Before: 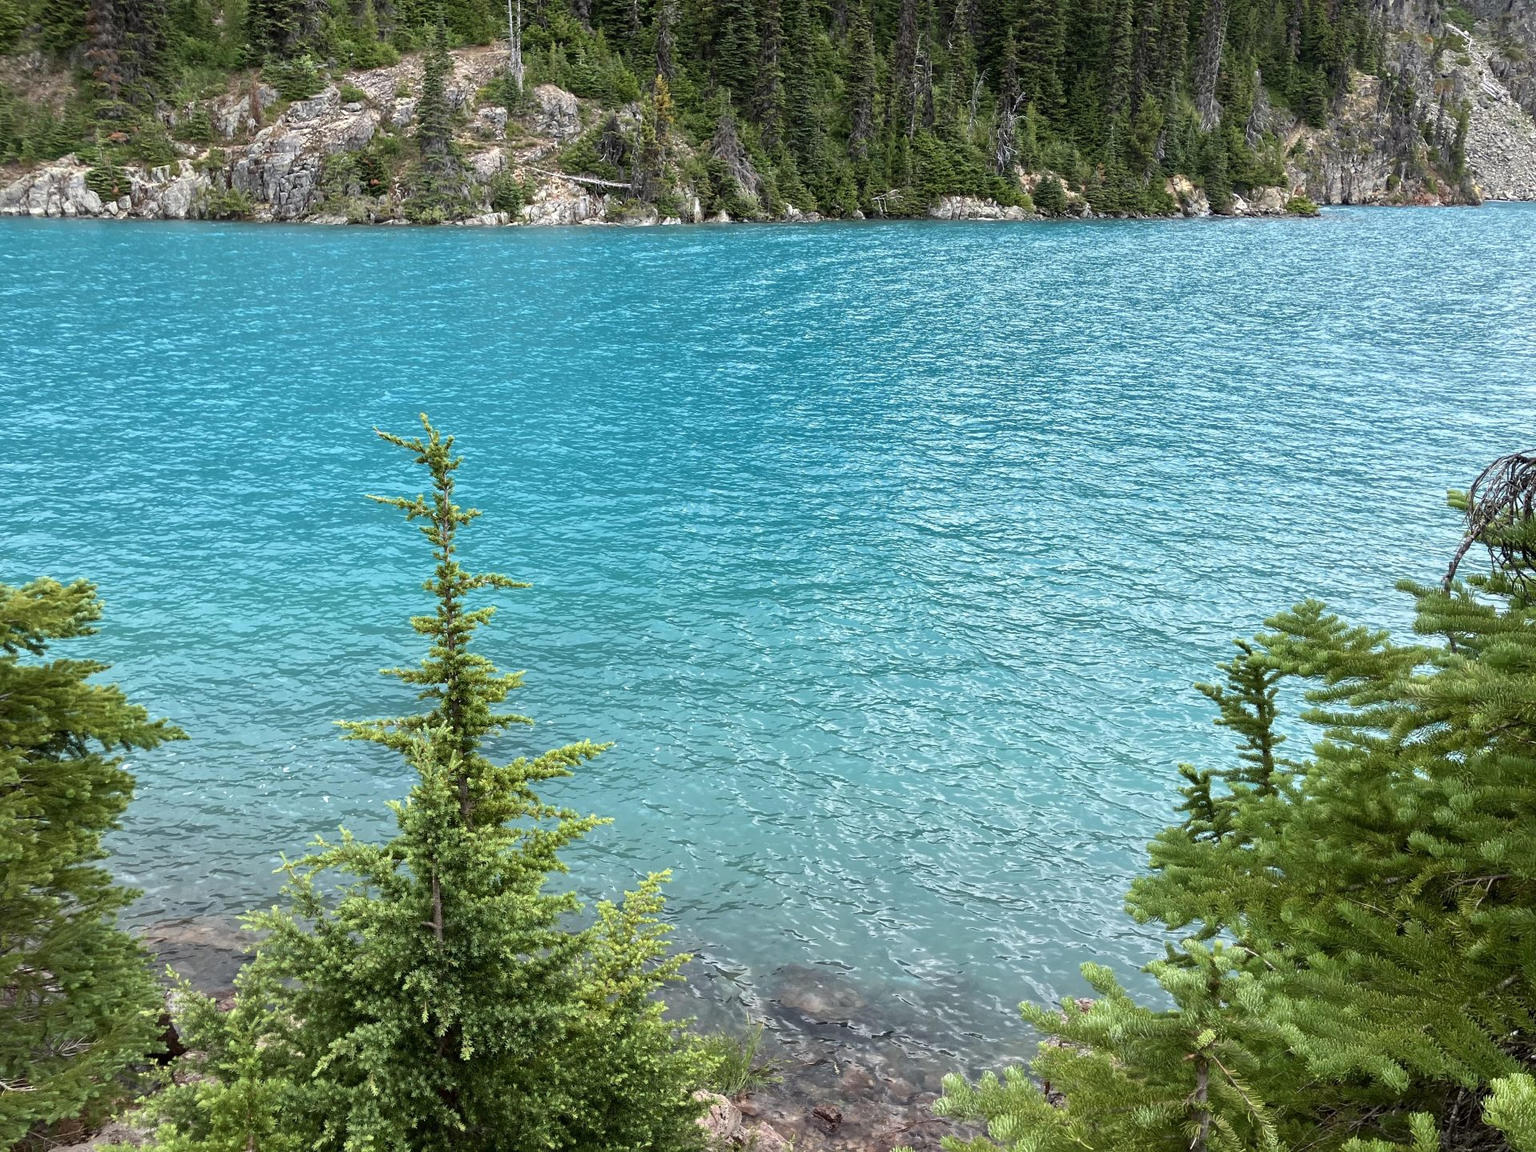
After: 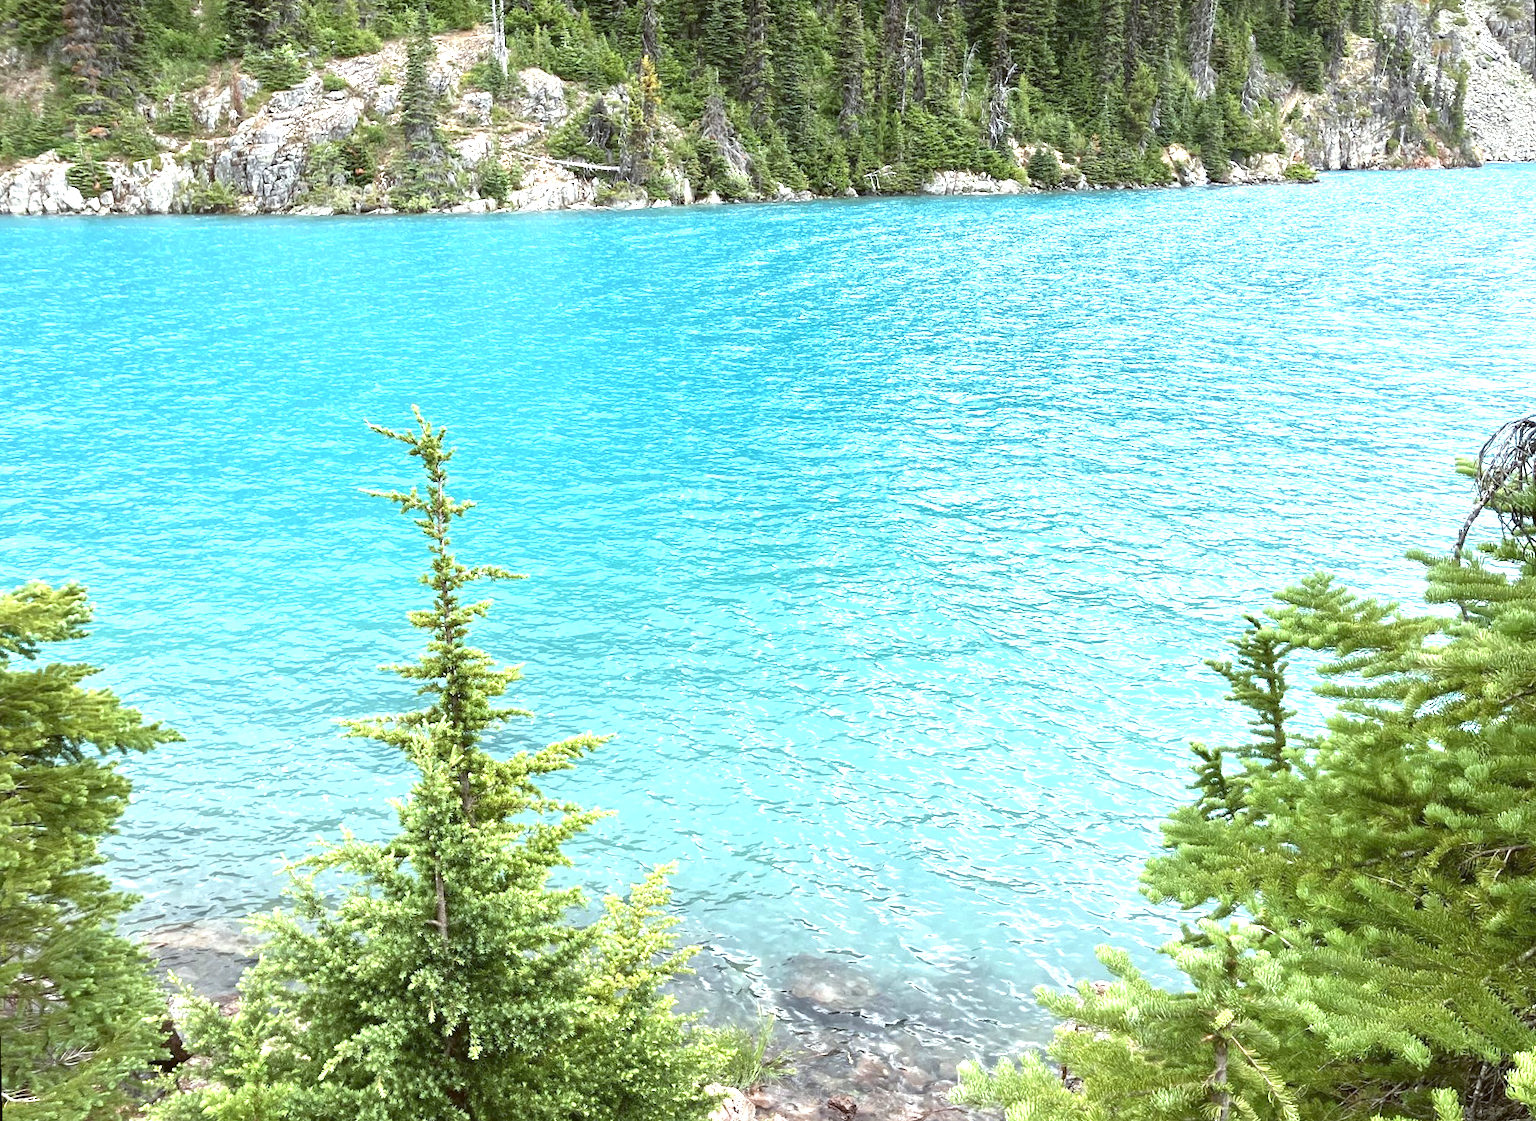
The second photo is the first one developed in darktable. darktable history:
rotate and perspective: rotation -1.42°, crop left 0.016, crop right 0.984, crop top 0.035, crop bottom 0.965
color balance: lift [1.004, 1.002, 1.002, 0.998], gamma [1, 1.007, 1.002, 0.993], gain [1, 0.977, 1.013, 1.023], contrast -3.64%
white balance: emerald 1
exposure: black level correction 0, exposure 1.388 EV, compensate exposure bias true, compensate highlight preservation false
